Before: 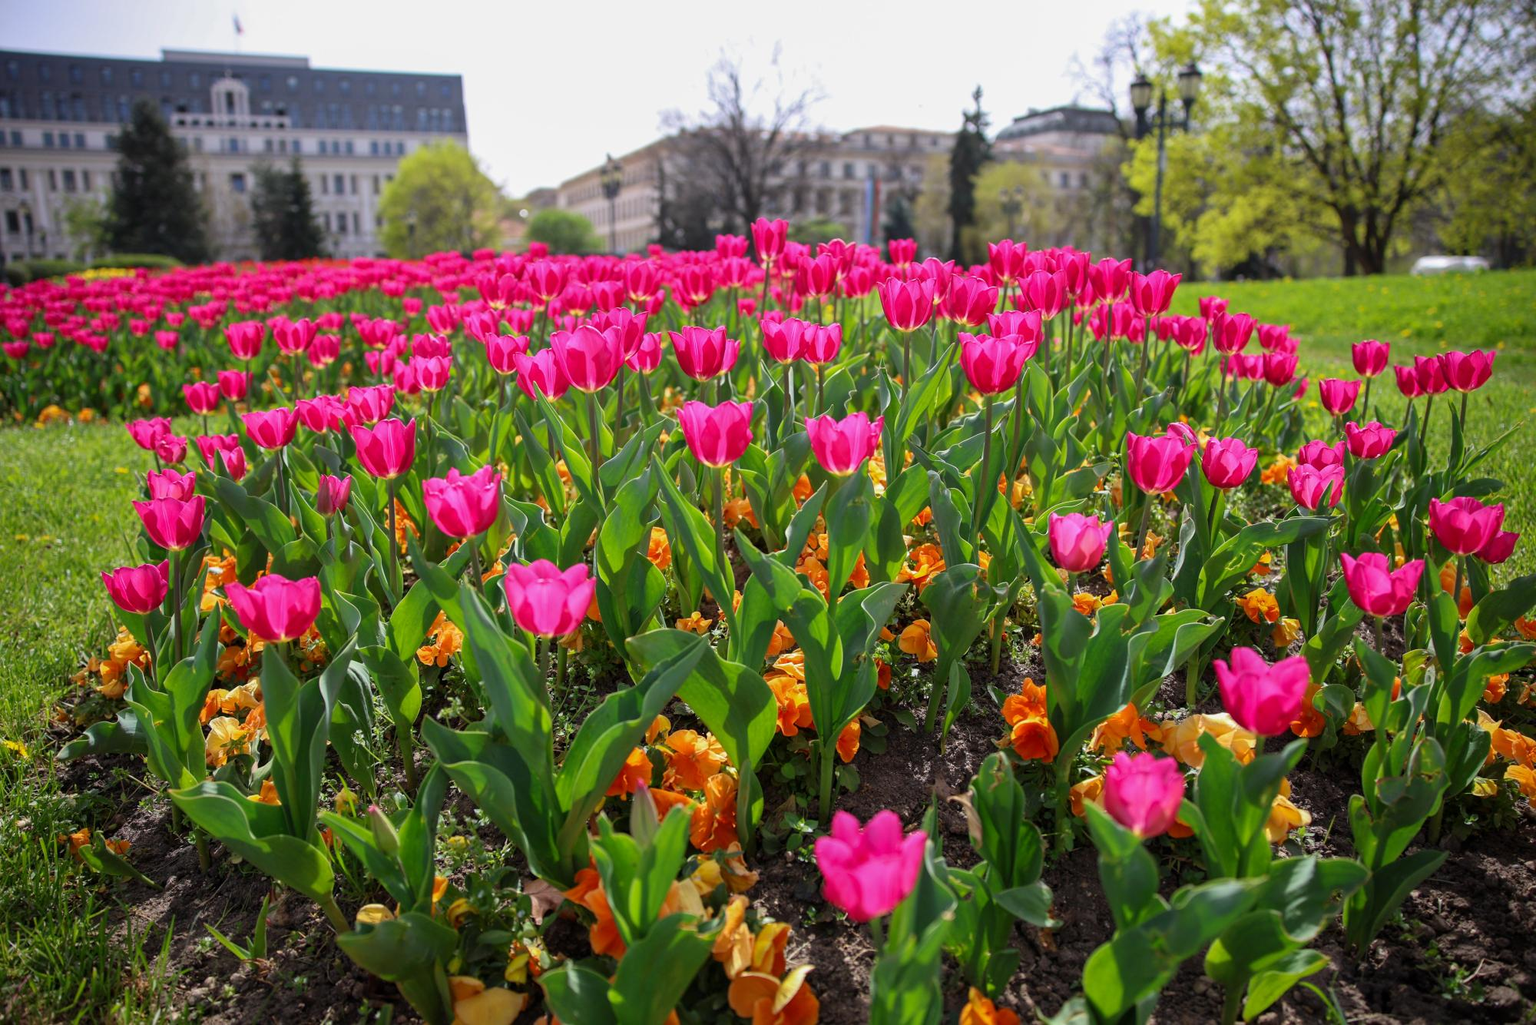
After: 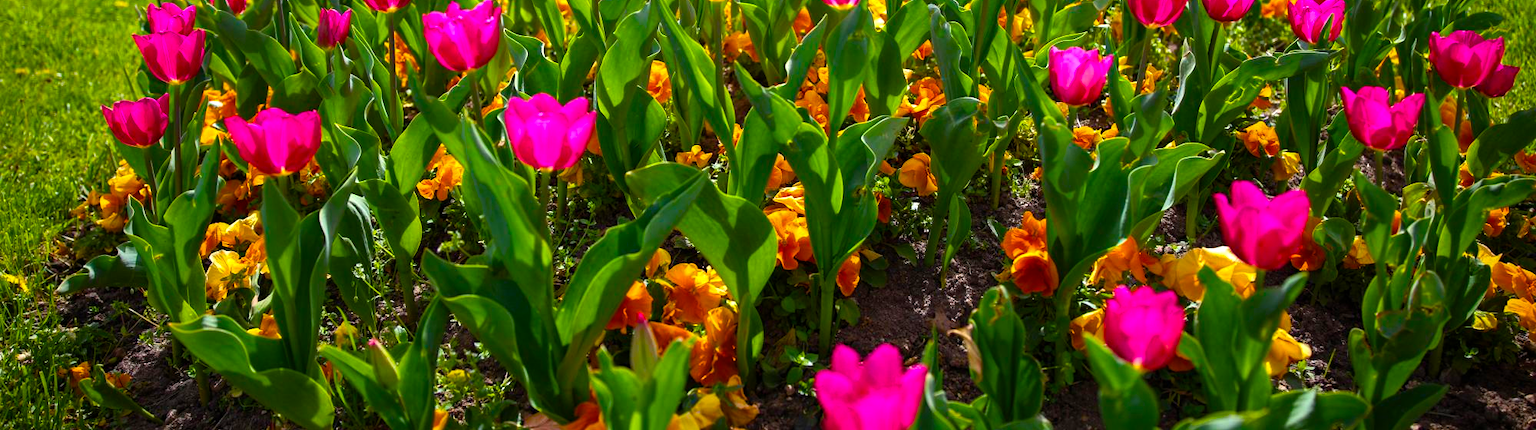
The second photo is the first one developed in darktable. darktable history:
crop: top 45.551%, bottom 12.262%
color balance rgb: linear chroma grading › global chroma 9%, perceptual saturation grading › global saturation 36%, perceptual saturation grading › shadows 35%, perceptual brilliance grading › global brilliance 15%, perceptual brilliance grading › shadows -35%, global vibrance 15%
